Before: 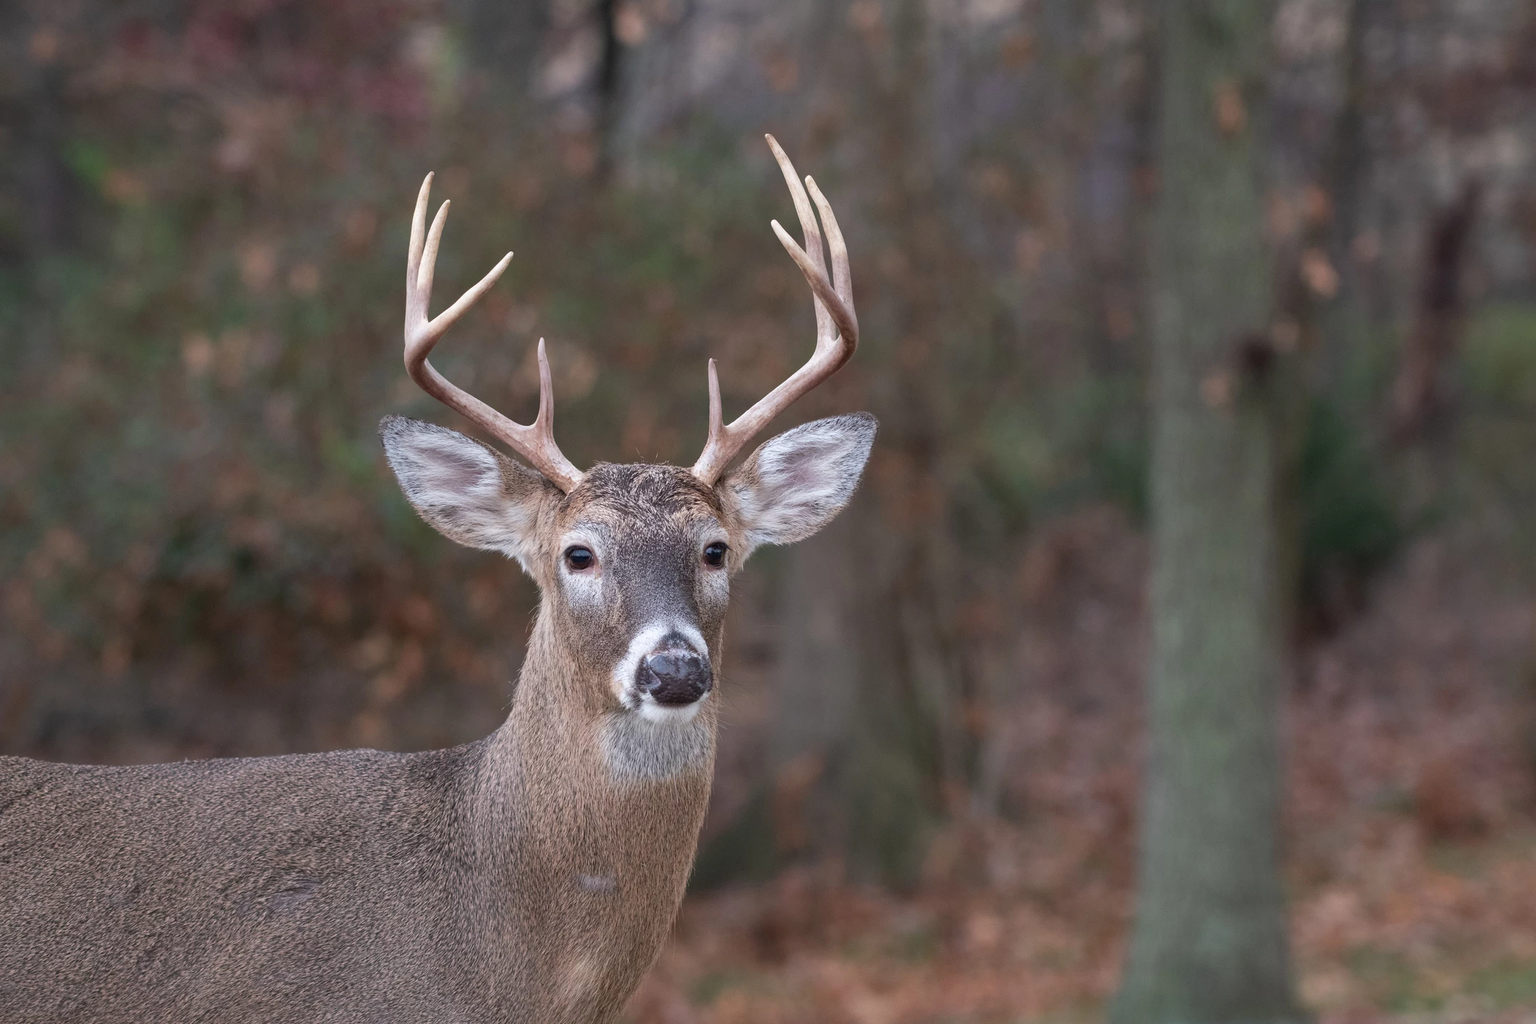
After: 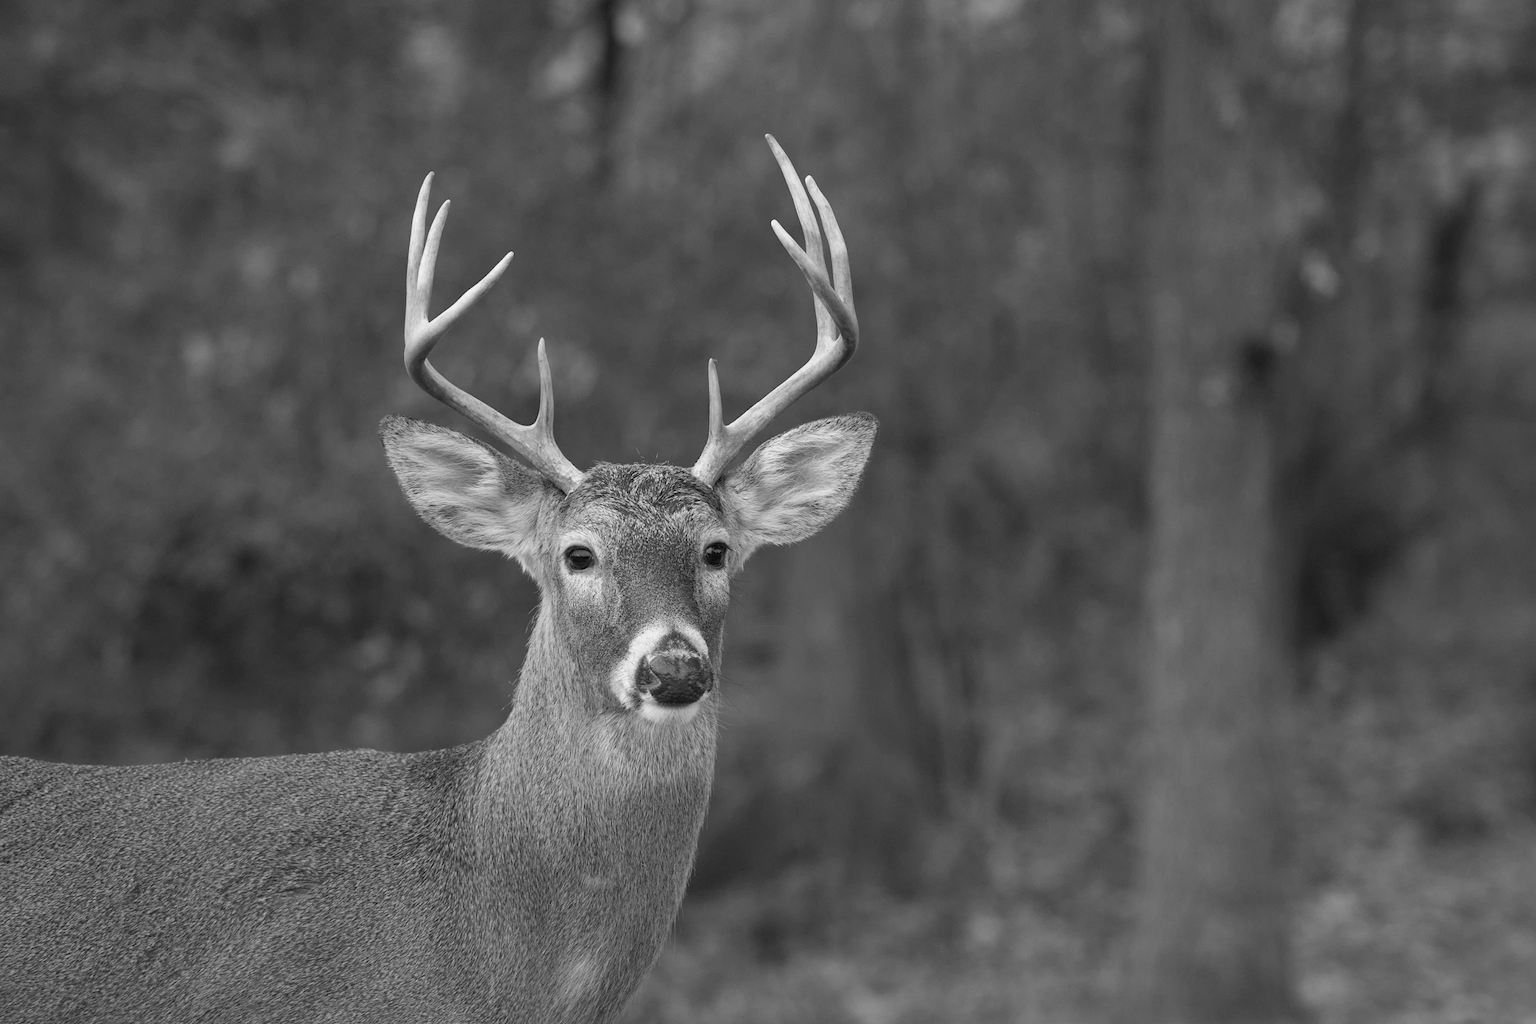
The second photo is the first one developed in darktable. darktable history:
monochrome: a -35.87, b 49.73, size 1.7
exposure: compensate highlight preservation false
